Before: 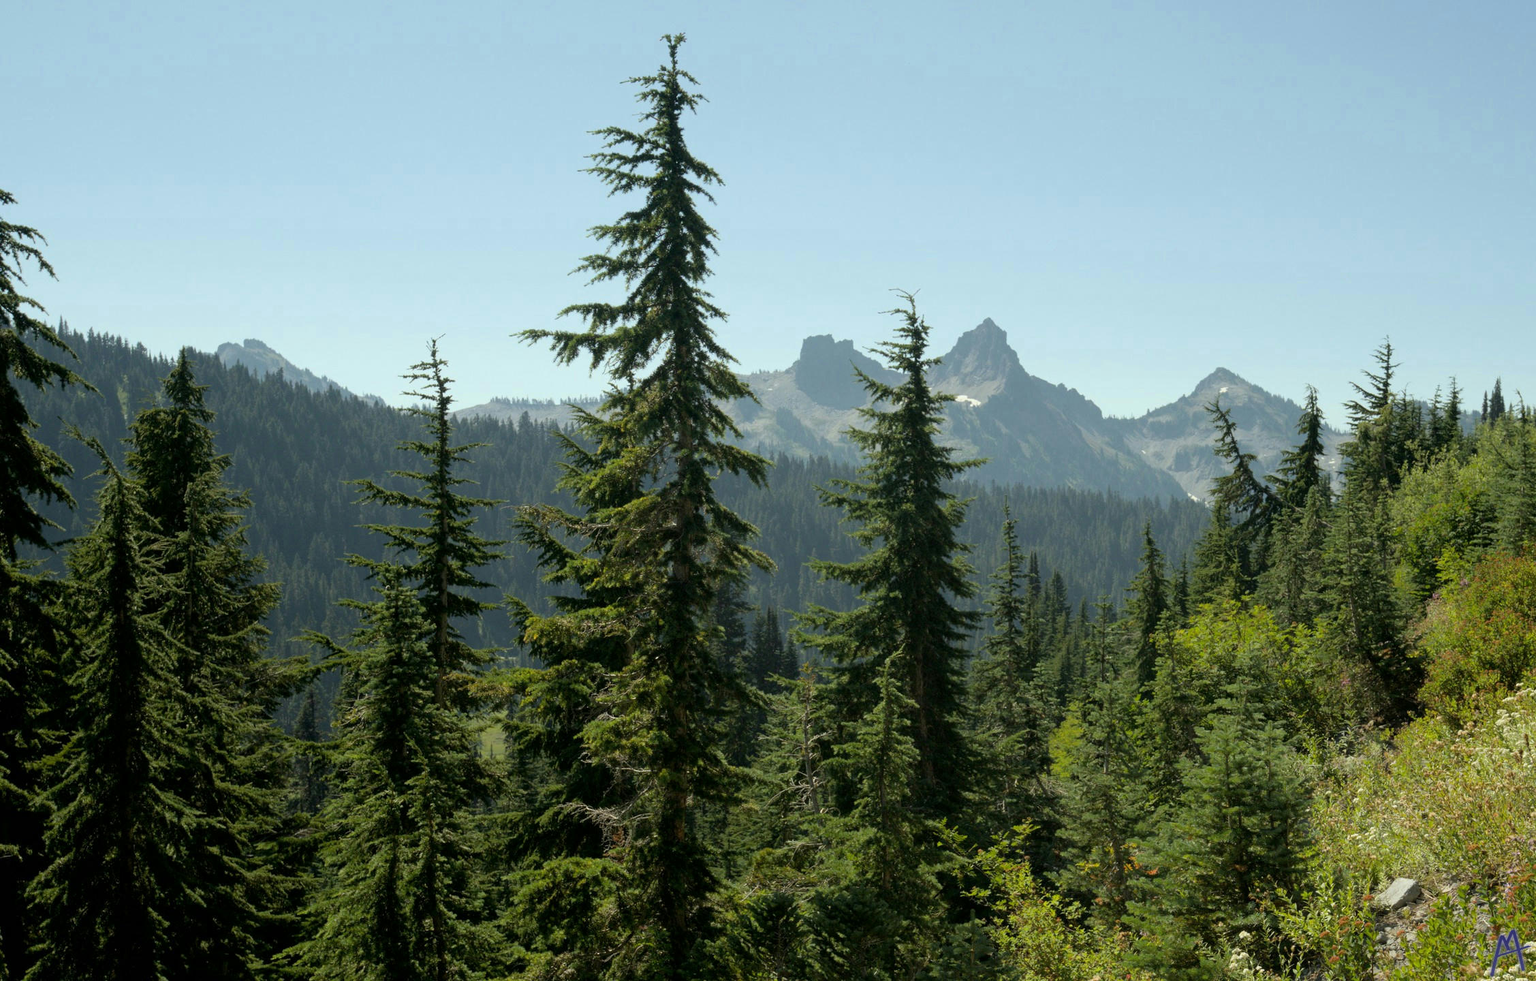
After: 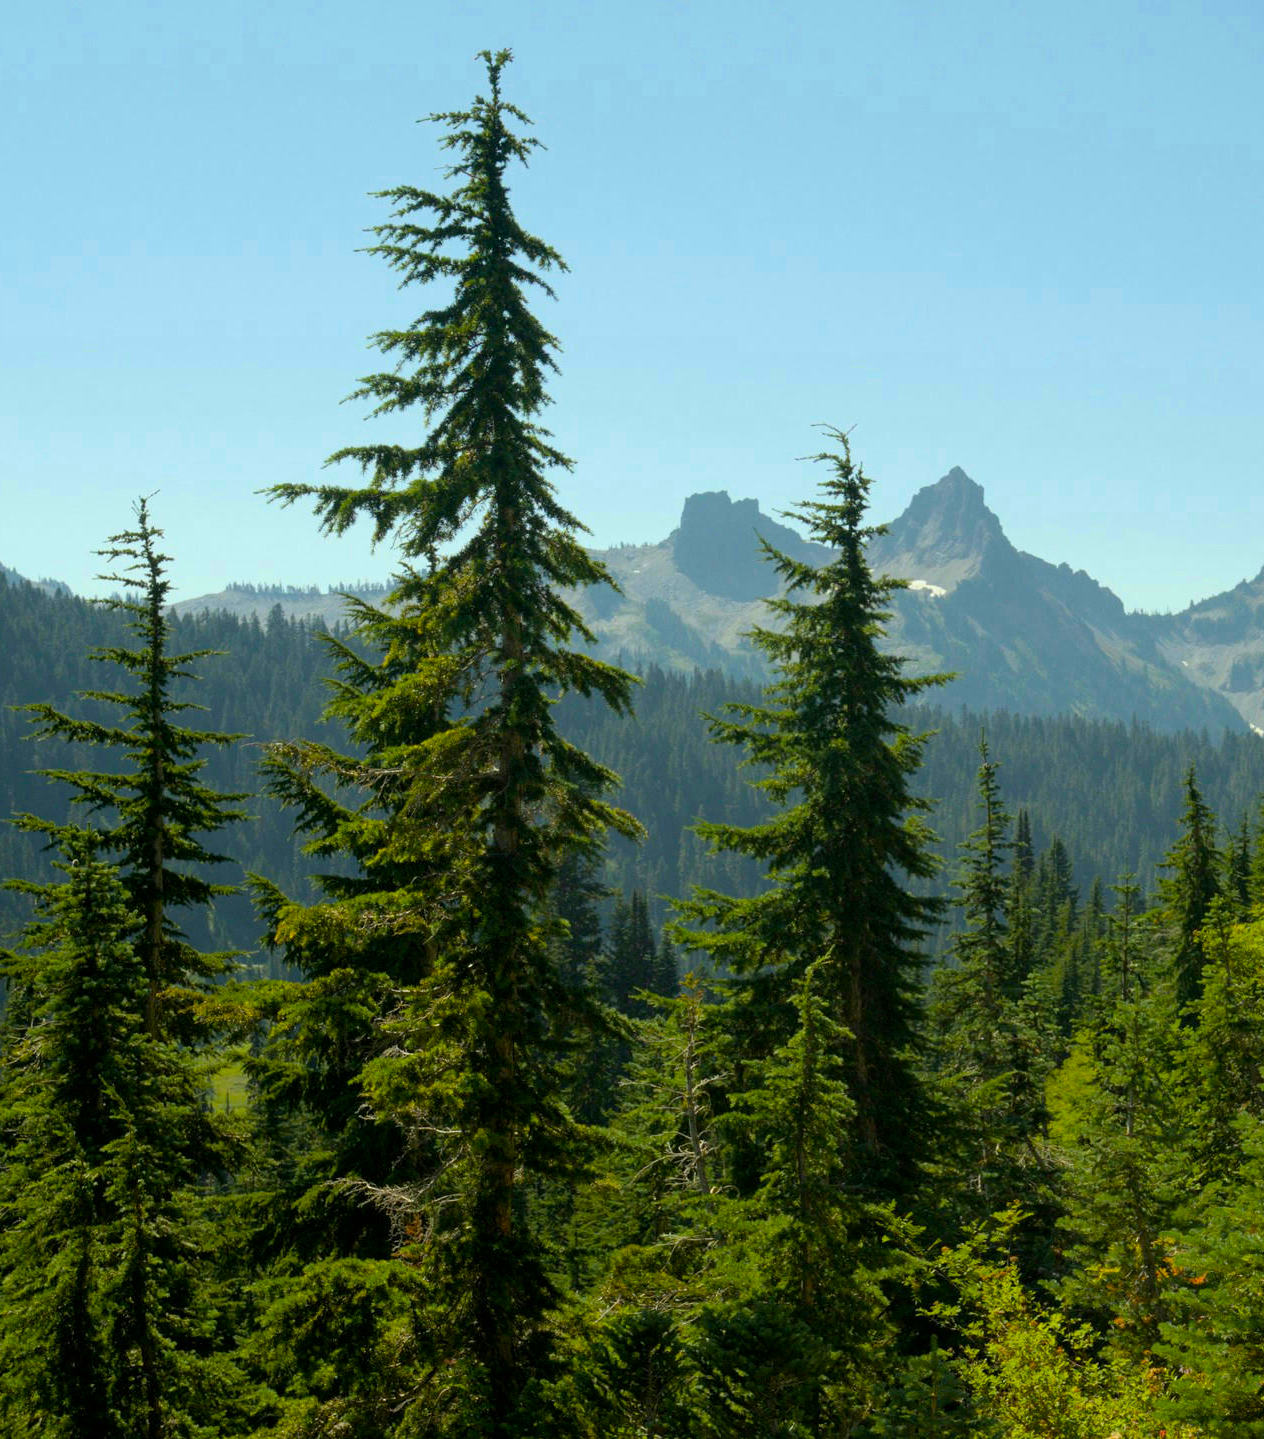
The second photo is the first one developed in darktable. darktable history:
crop: left 21.942%, right 21.999%, bottom 0.01%
color balance rgb: linear chroma grading › global chroma 19.689%, perceptual saturation grading › global saturation 29.543%
